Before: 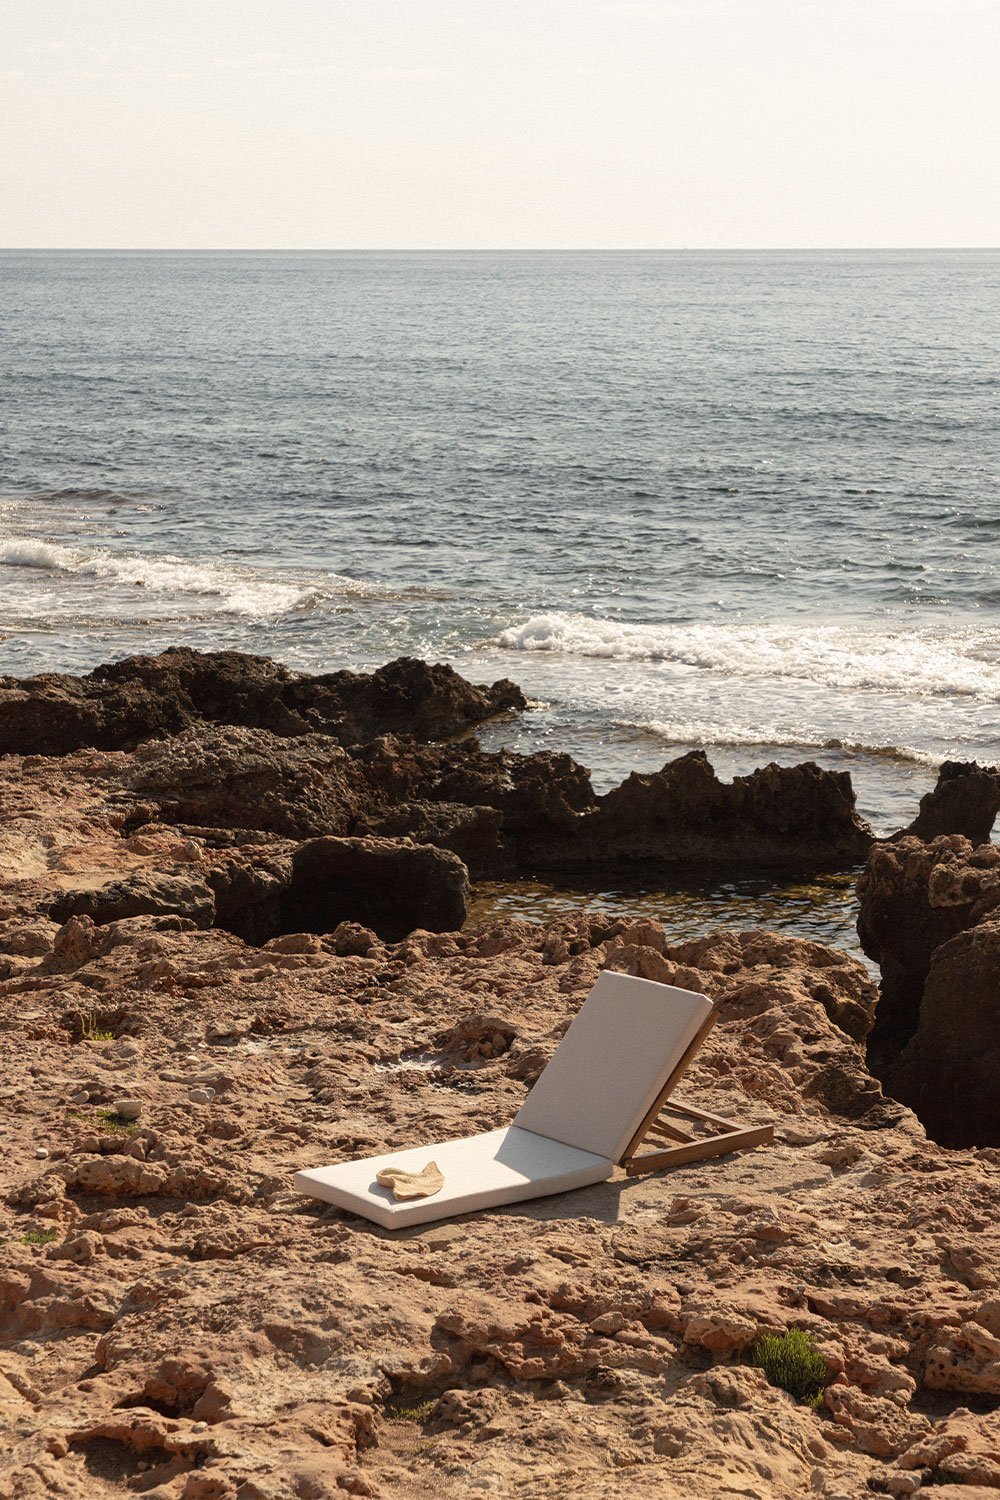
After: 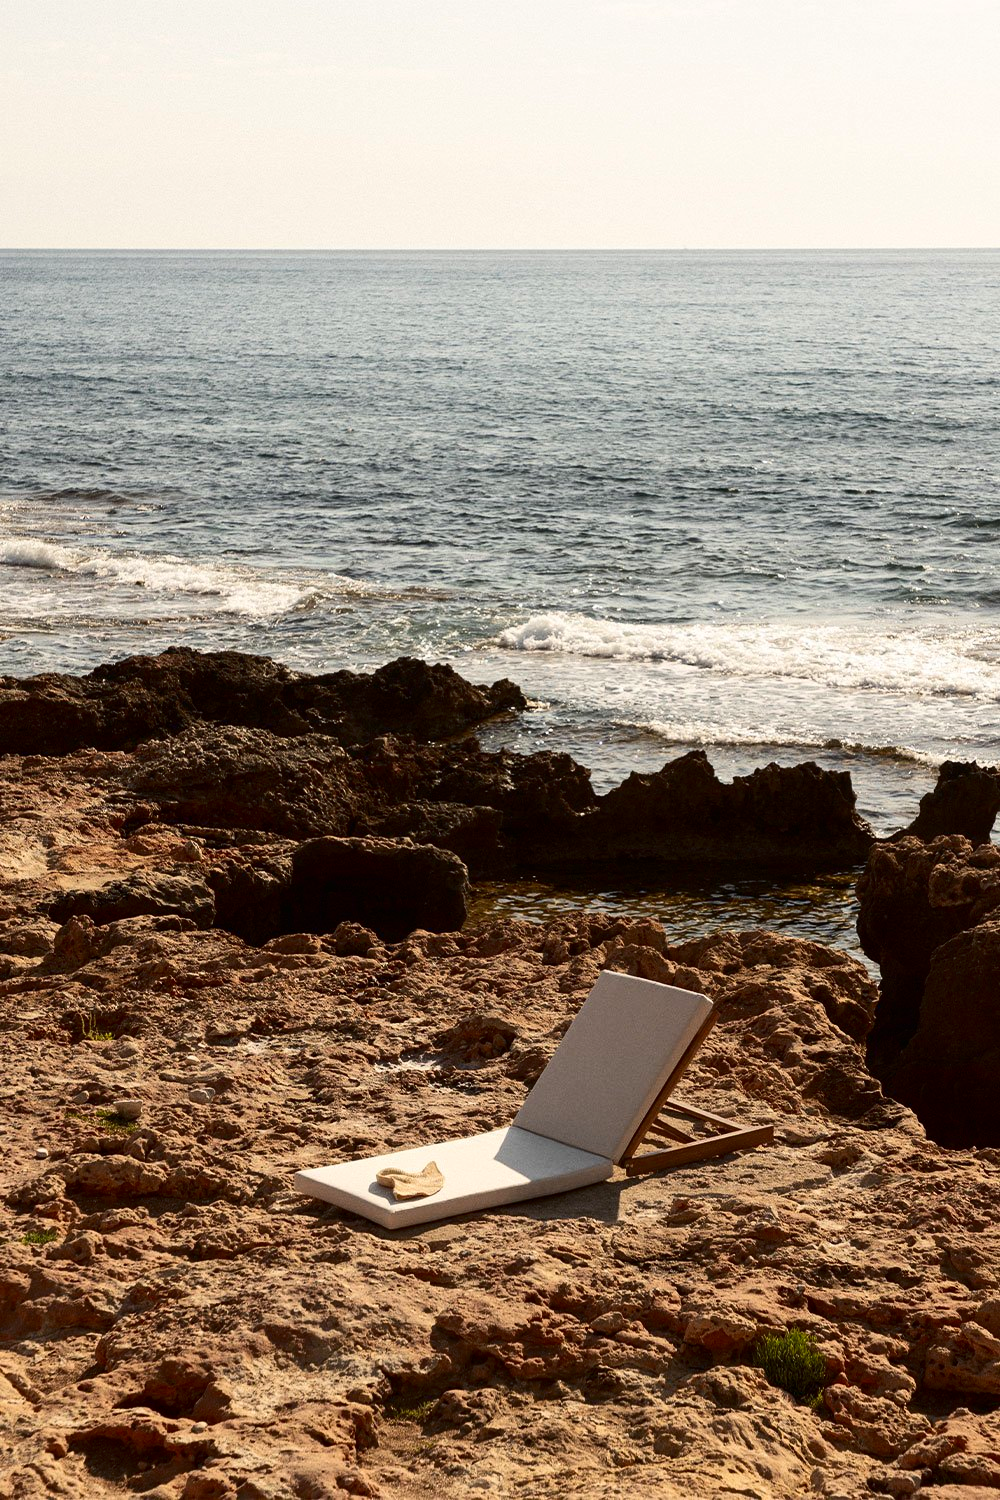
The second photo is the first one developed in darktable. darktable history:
contrast brightness saturation: contrast 0.19, brightness -0.11, saturation 0.21
